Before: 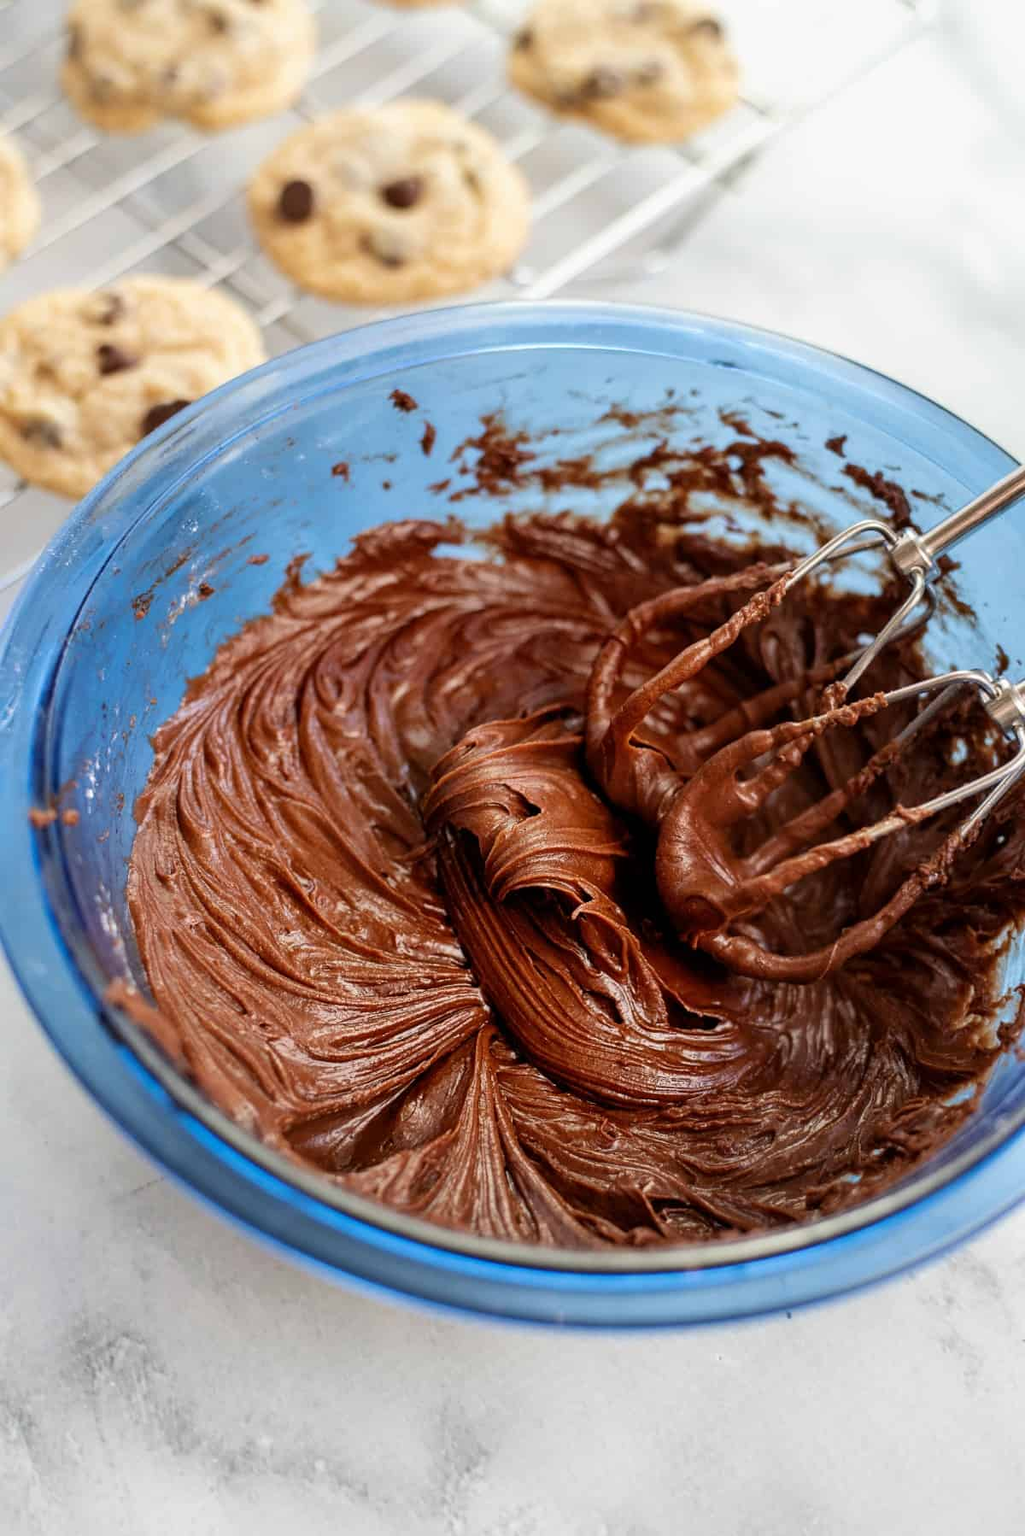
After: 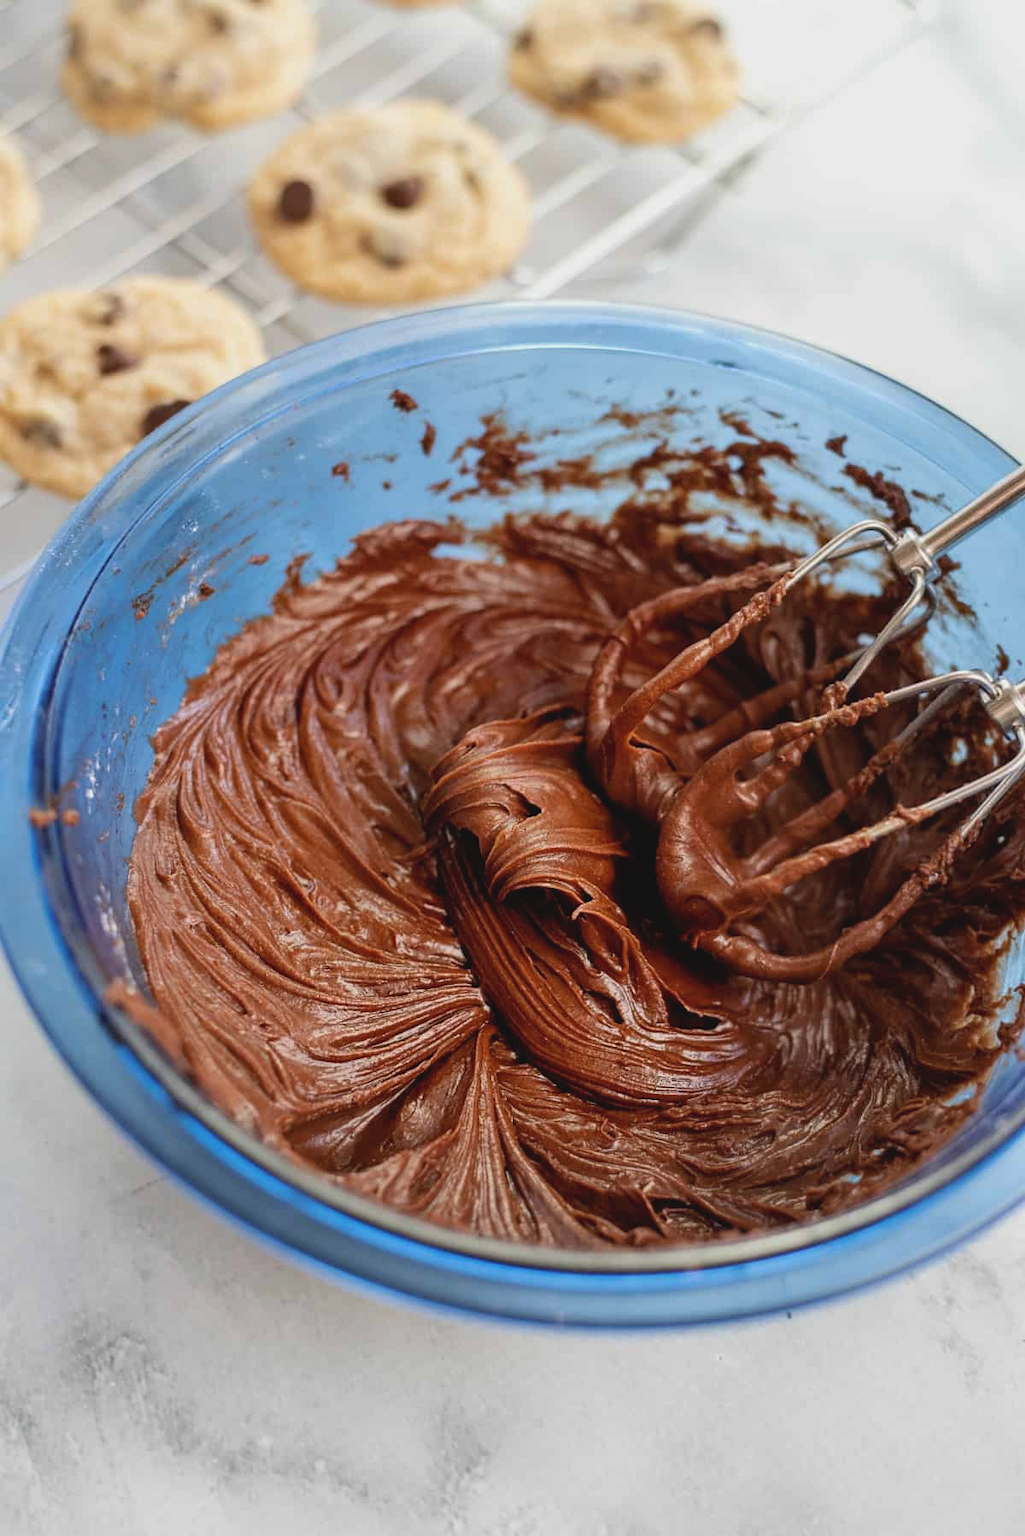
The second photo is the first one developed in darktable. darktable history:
contrast brightness saturation: contrast -0.103, saturation -0.081
